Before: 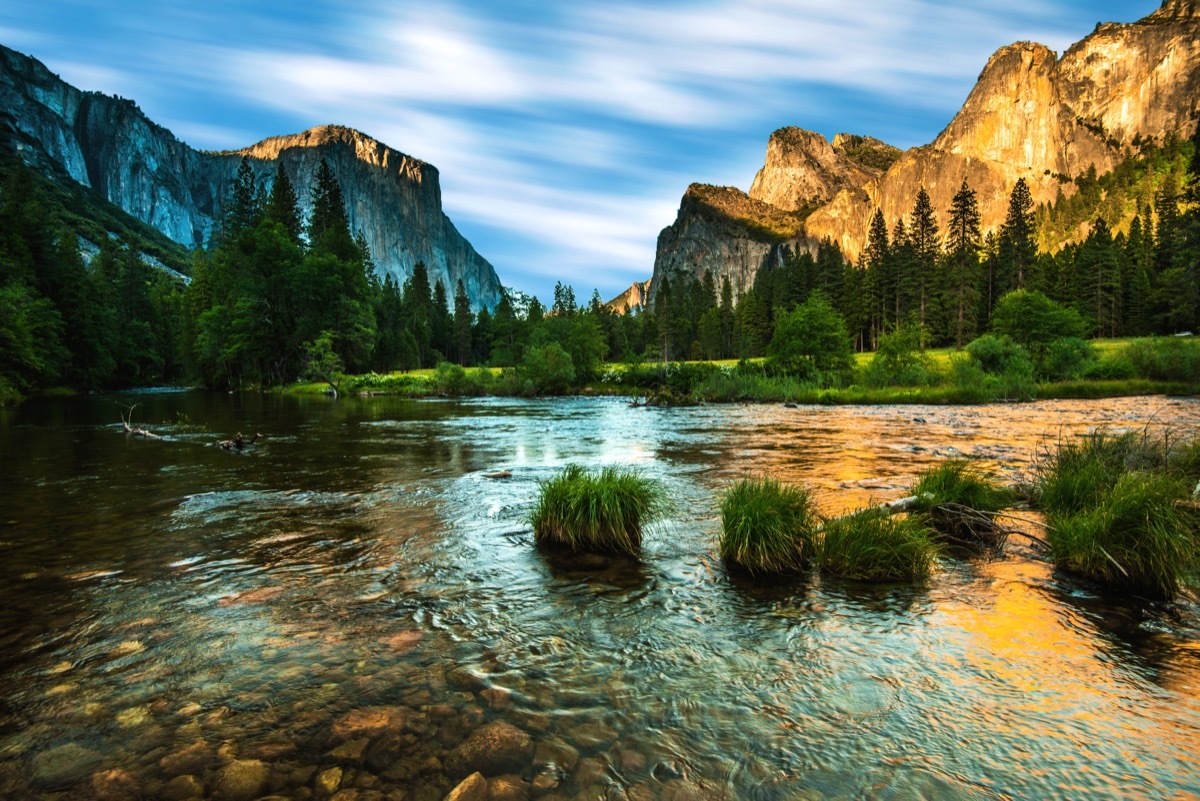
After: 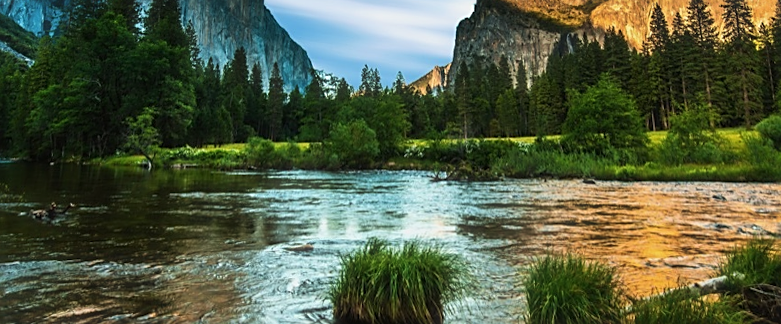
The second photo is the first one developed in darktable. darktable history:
rotate and perspective: rotation 0.72°, lens shift (vertical) -0.352, lens shift (horizontal) -0.051, crop left 0.152, crop right 0.859, crop top 0.019, crop bottom 0.964
crop: left 7.036%, top 18.398%, right 14.379%, bottom 40.043%
sharpen: on, module defaults
exposure: exposure -0.177 EV, compensate highlight preservation false
haze removal: strength -0.1, adaptive false
levels: mode automatic, black 0.023%, white 99.97%, levels [0.062, 0.494, 0.925]
